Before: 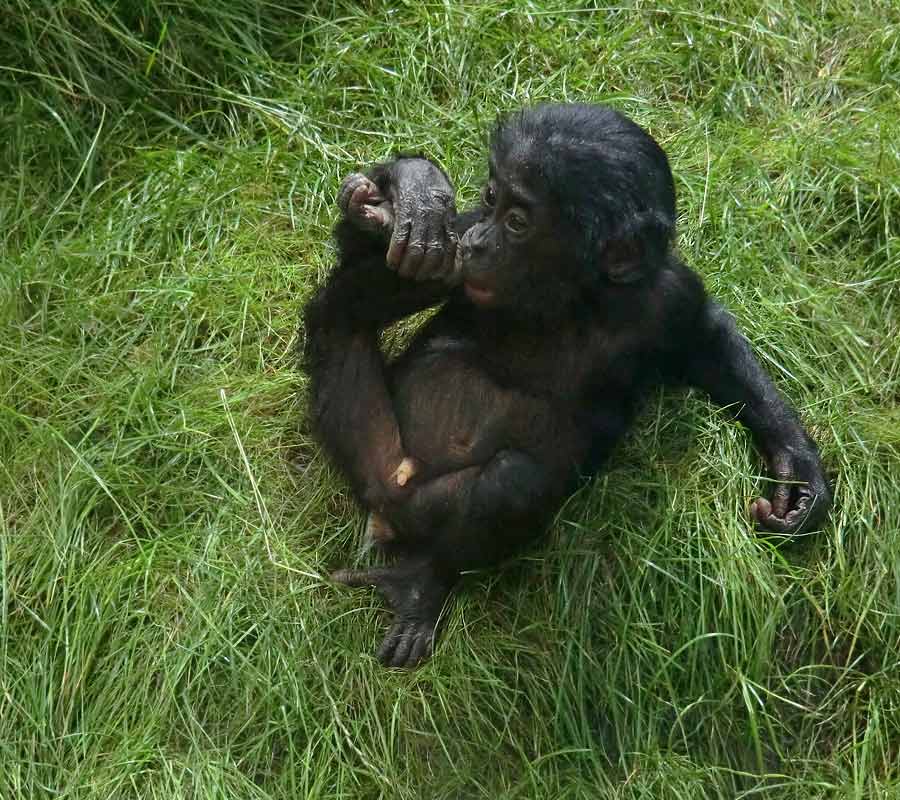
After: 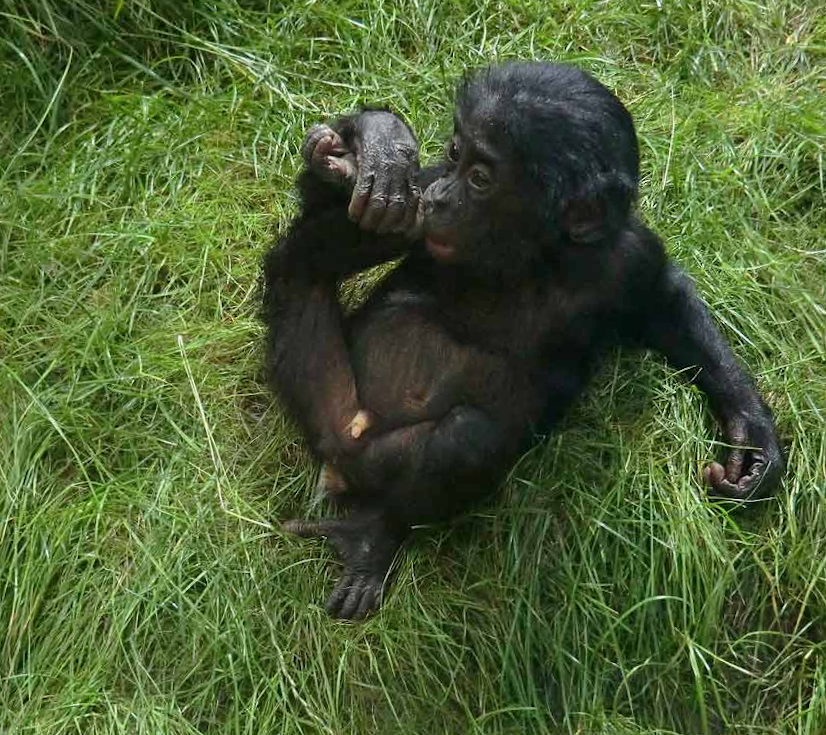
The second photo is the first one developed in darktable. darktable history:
crop and rotate: angle -1.95°, left 3.093%, top 4.086%, right 1.638%, bottom 0.538%
